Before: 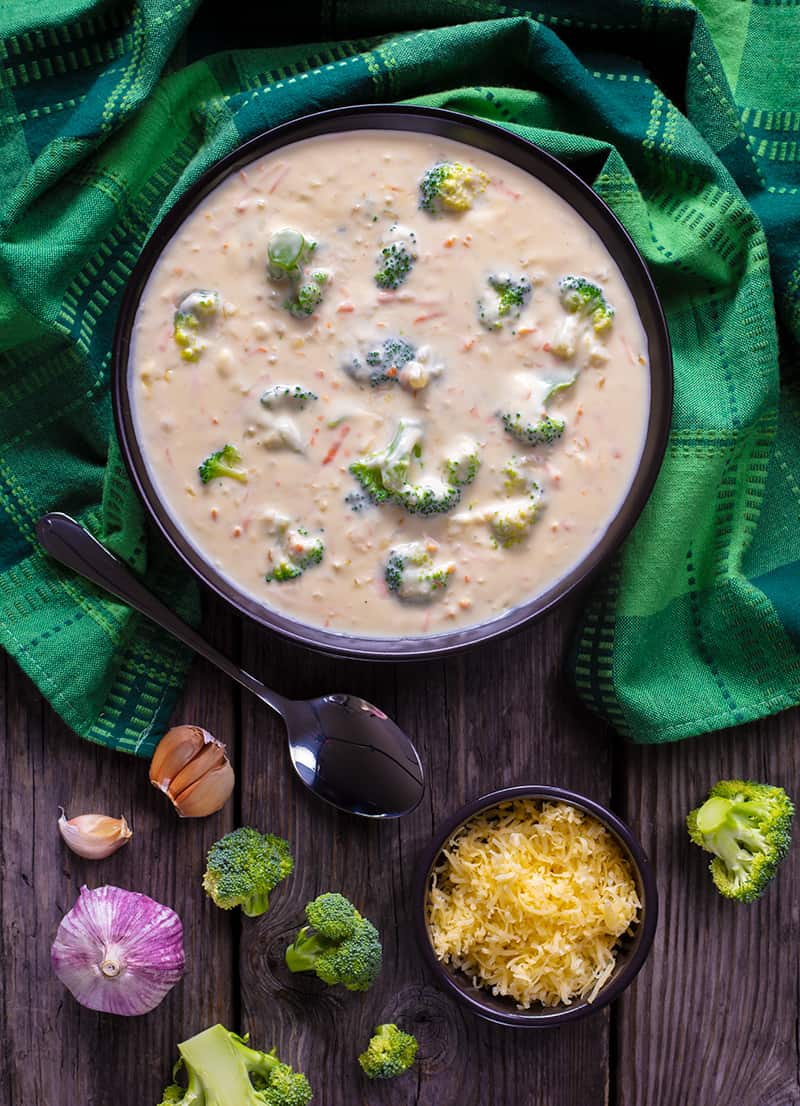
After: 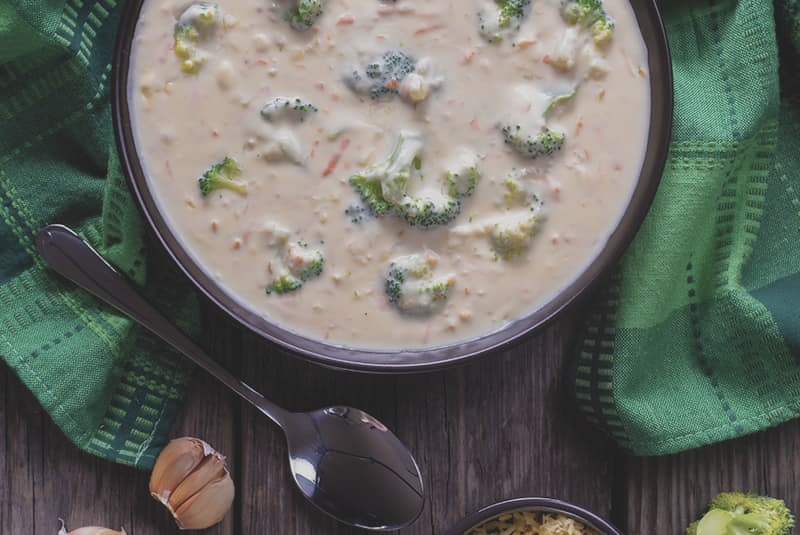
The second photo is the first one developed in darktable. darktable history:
contrast brightness saturation: contrast -0.26, saturation -0.43
crop and rotate: top 26.056%, bottom 25.543%
